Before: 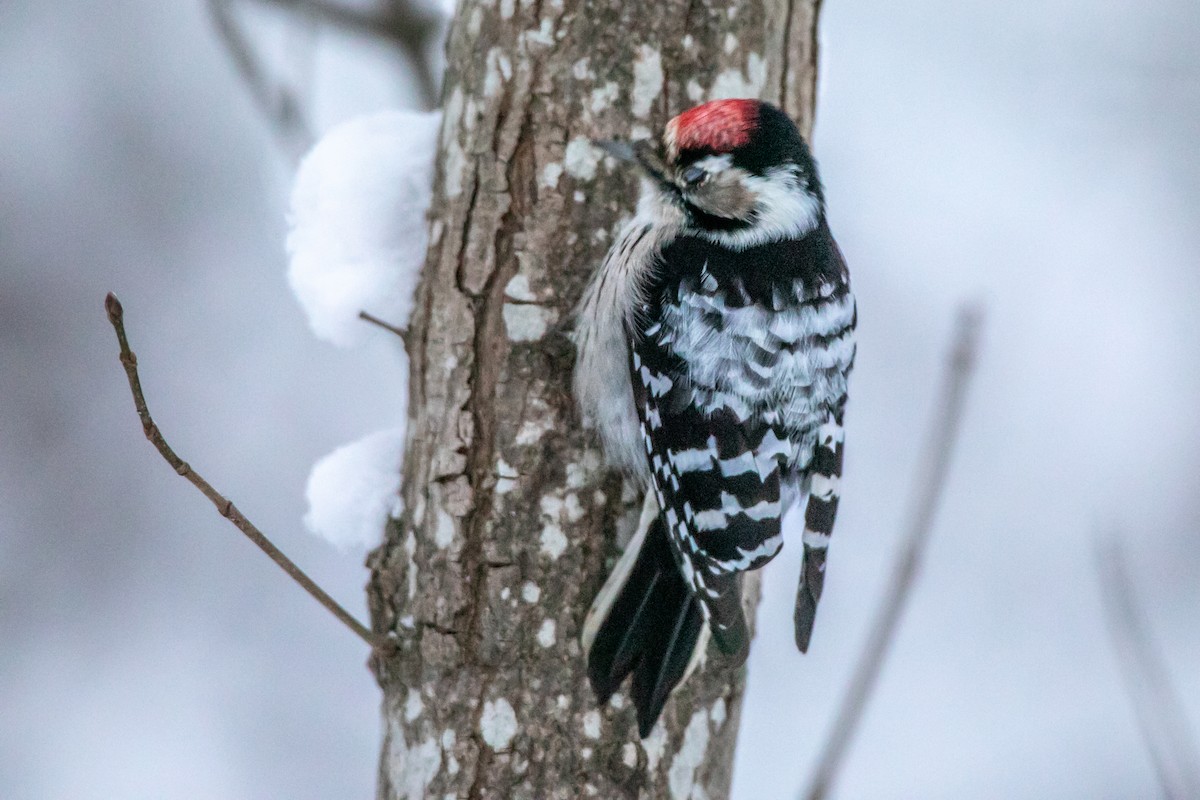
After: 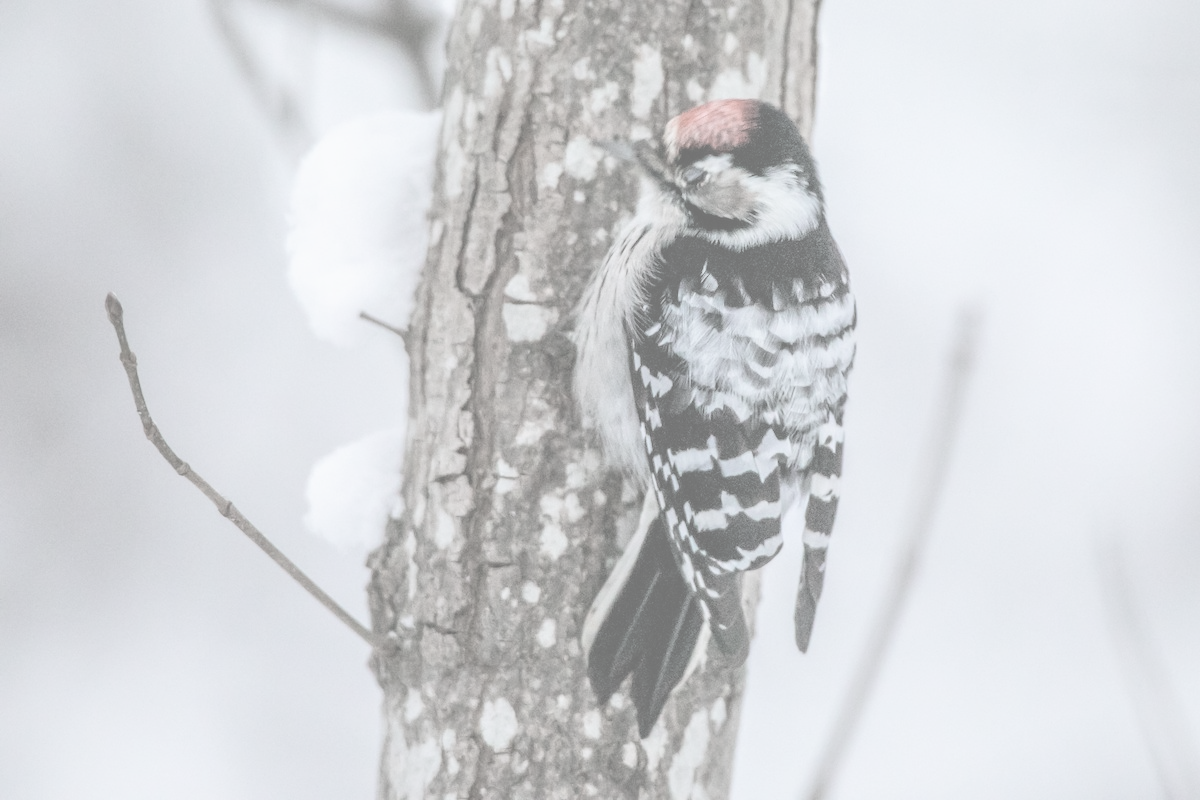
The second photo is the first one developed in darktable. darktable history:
contrast brightness saturation: contrast -0.32, brightness 0.75, saturation -0.78
tone equalizer: -8 EV -0.75 EV, -7 EV -0.7 EV, -6 EV -0.6 EV, -5 EV -0.4 EV, -3 EV 0.4 EV, -2 EV 0.6 EV, -1 EV 0.7 EV, +0 EV 0.75 EV, edges refinement/feathering 500, mask exposure compensation -1.57 EV, preserve details no
